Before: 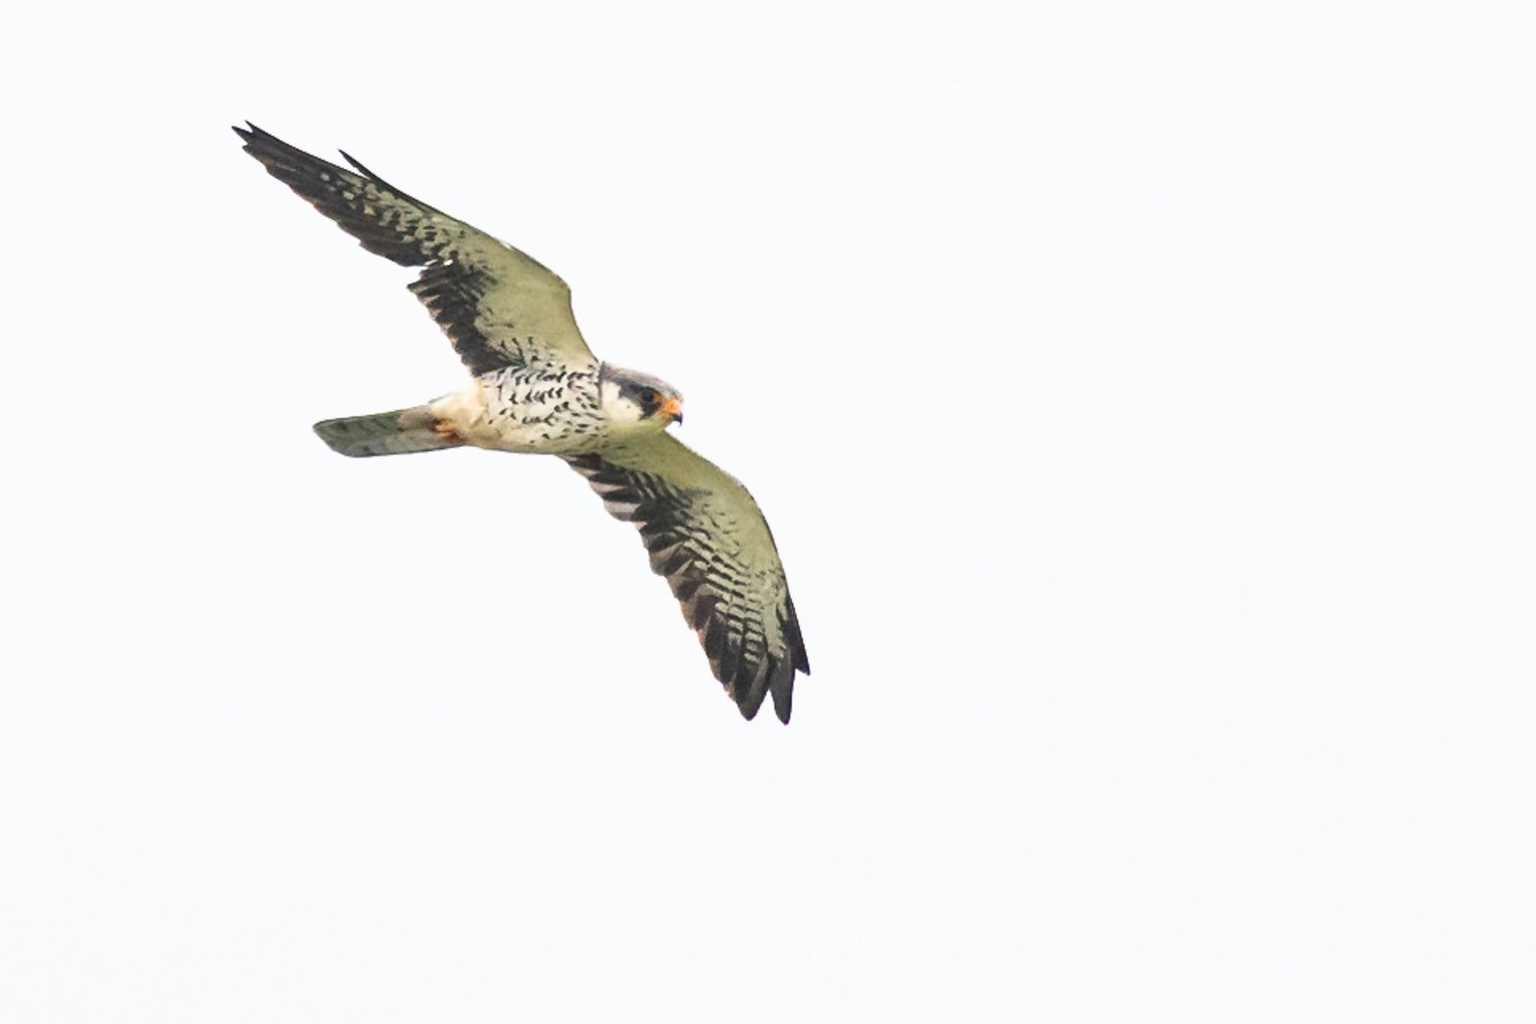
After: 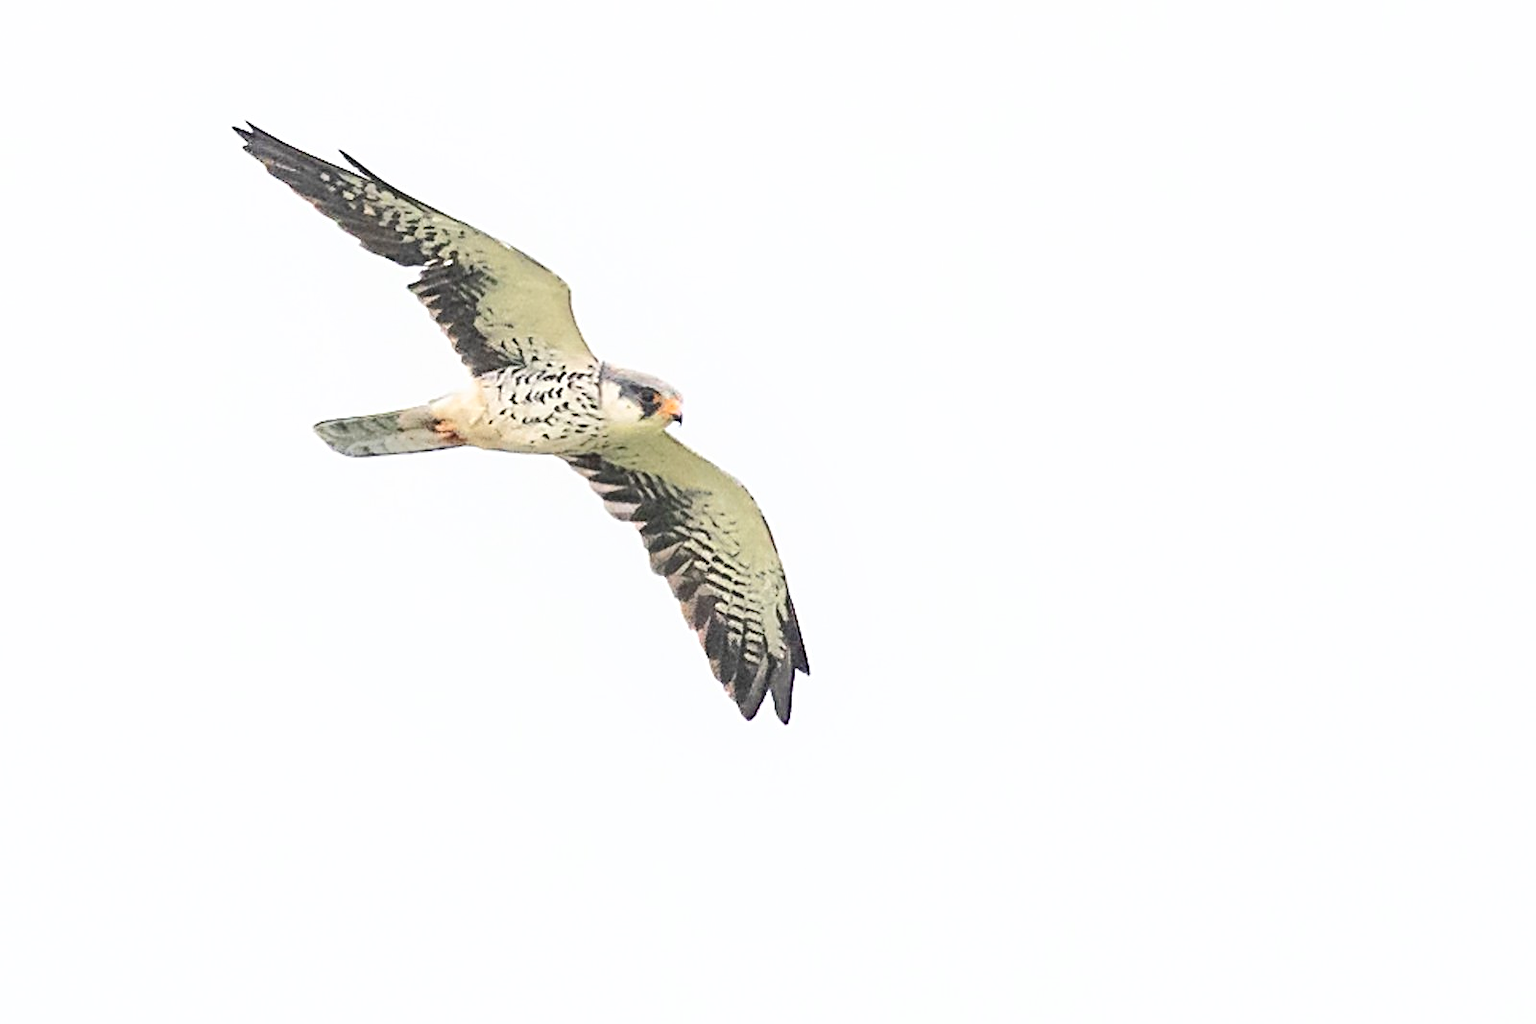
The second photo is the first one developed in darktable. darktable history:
sharpen: radius 2.676, amount 0.669
shadows and highlights: shadows -23.08, highlights 46.15, soften with gaussian
